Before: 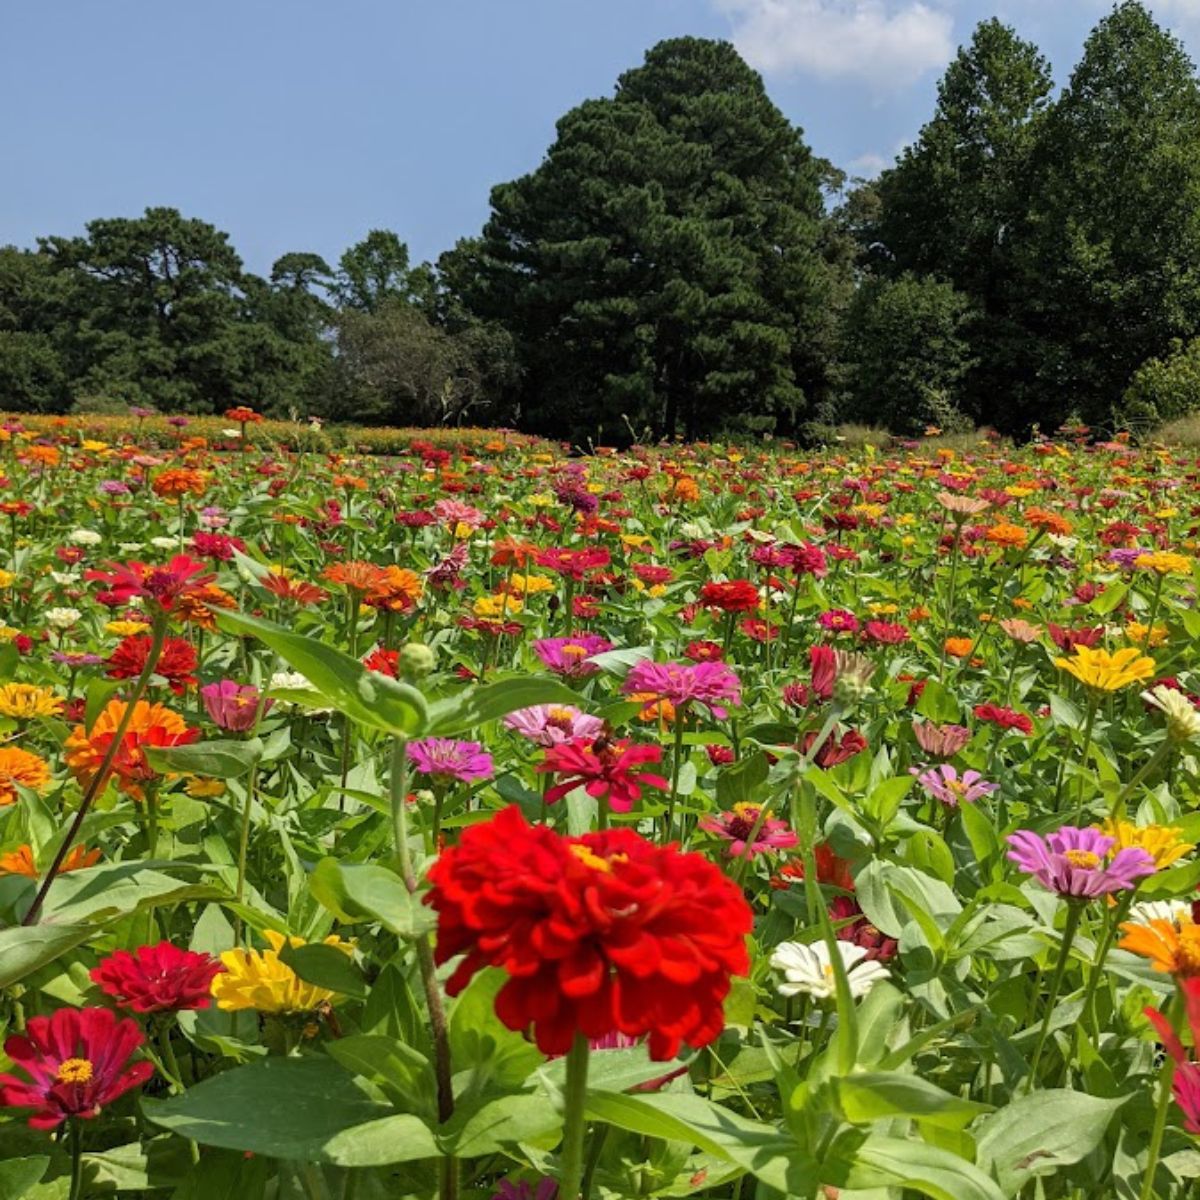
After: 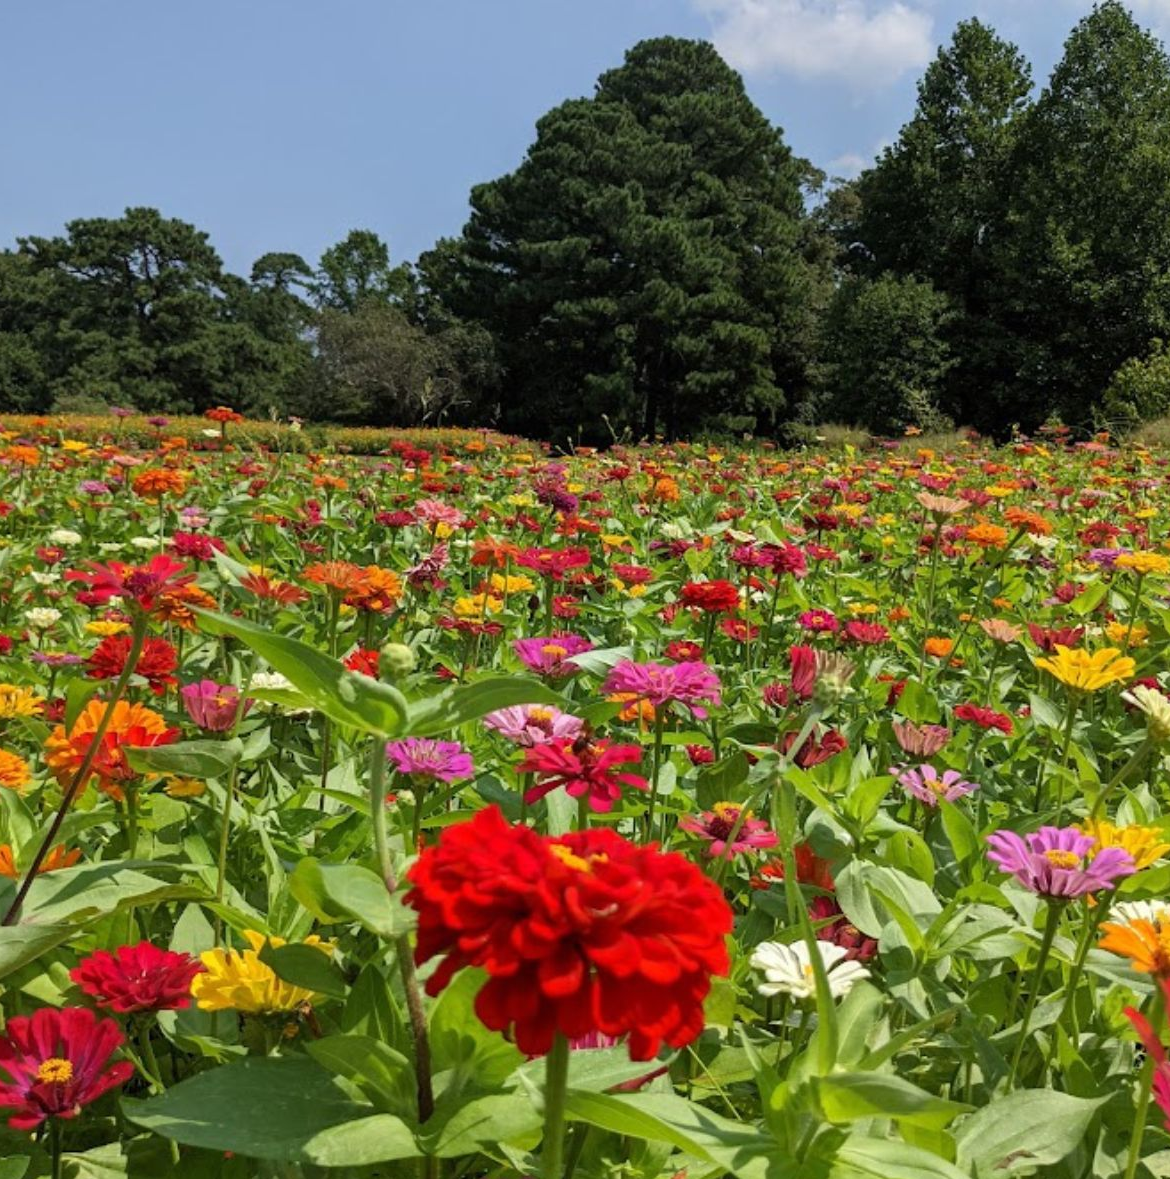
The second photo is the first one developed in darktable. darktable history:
crop and rotate: left 1.701%, right 0.765%, bottom 1.704%
